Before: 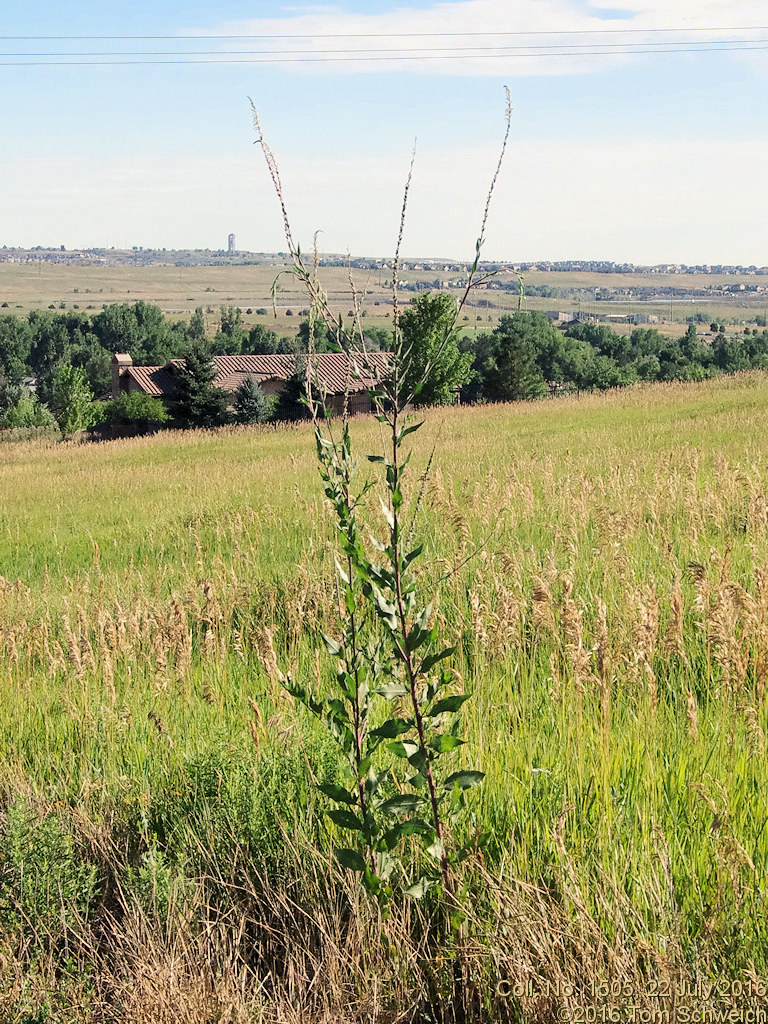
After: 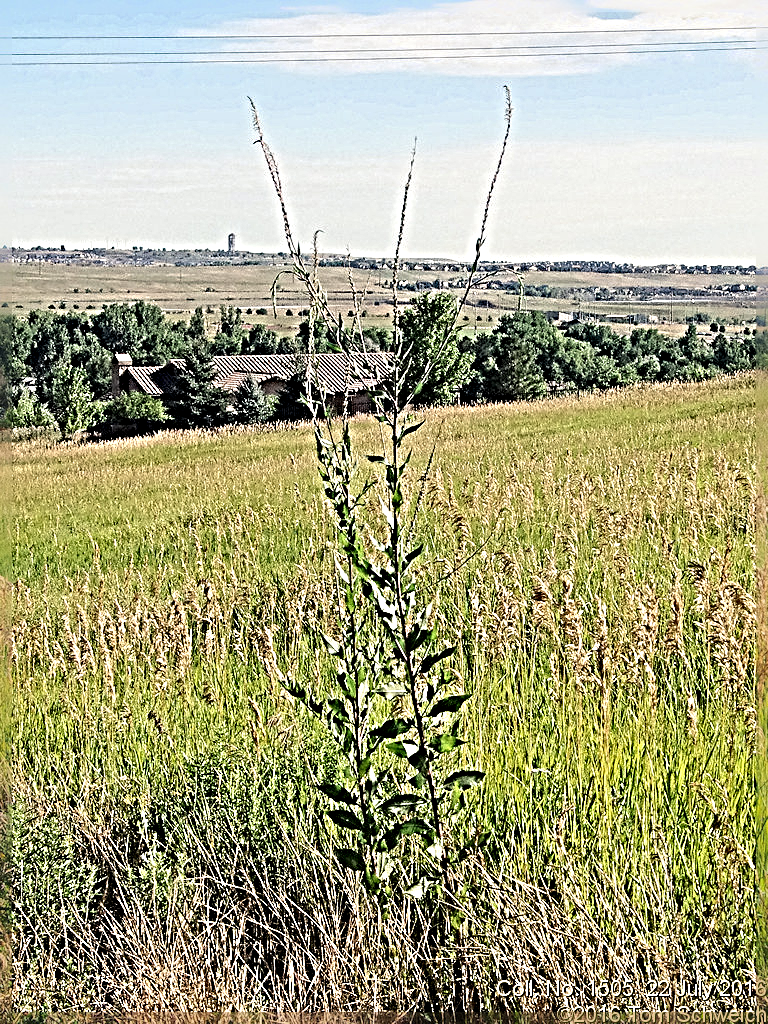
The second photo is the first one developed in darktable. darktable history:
sharpen: radius 6.299, amount 1.816, threshold 0.083
